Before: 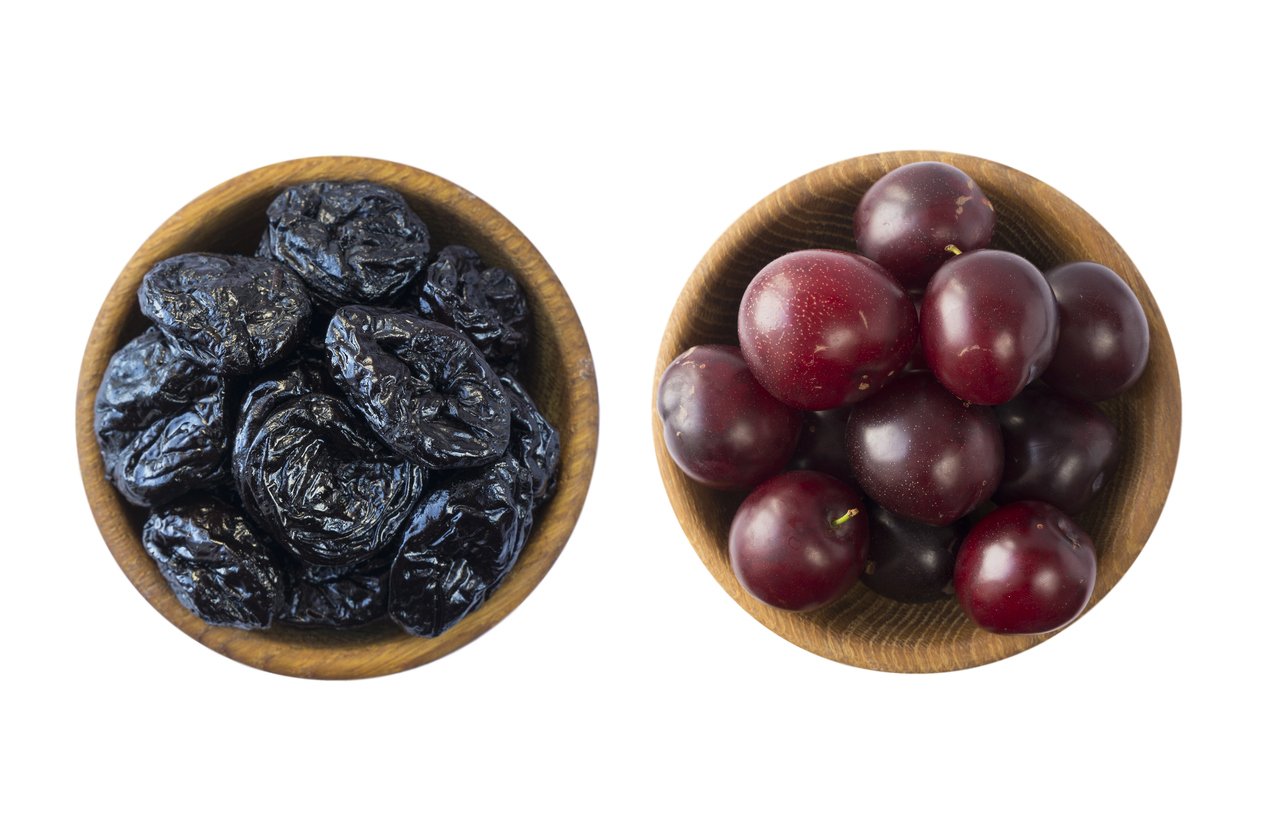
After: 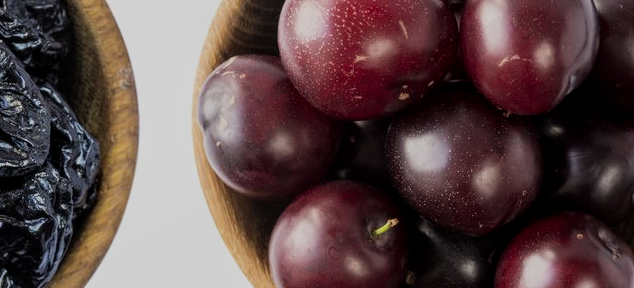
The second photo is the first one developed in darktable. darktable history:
tone equalizer: smoothing diameter 2.13%, edges refinement/feathering 22.49, mask exposure compensation -1.57 EV, filter diffusion 5
local contrast: on, module defaults
filmic rgb: black relative exposure -7.65 EV, white relative exposure 4.56 EV, hardness 3.61
crop: left 36.496%, top 34.969%, right 13.172%, bottom 30.358%
